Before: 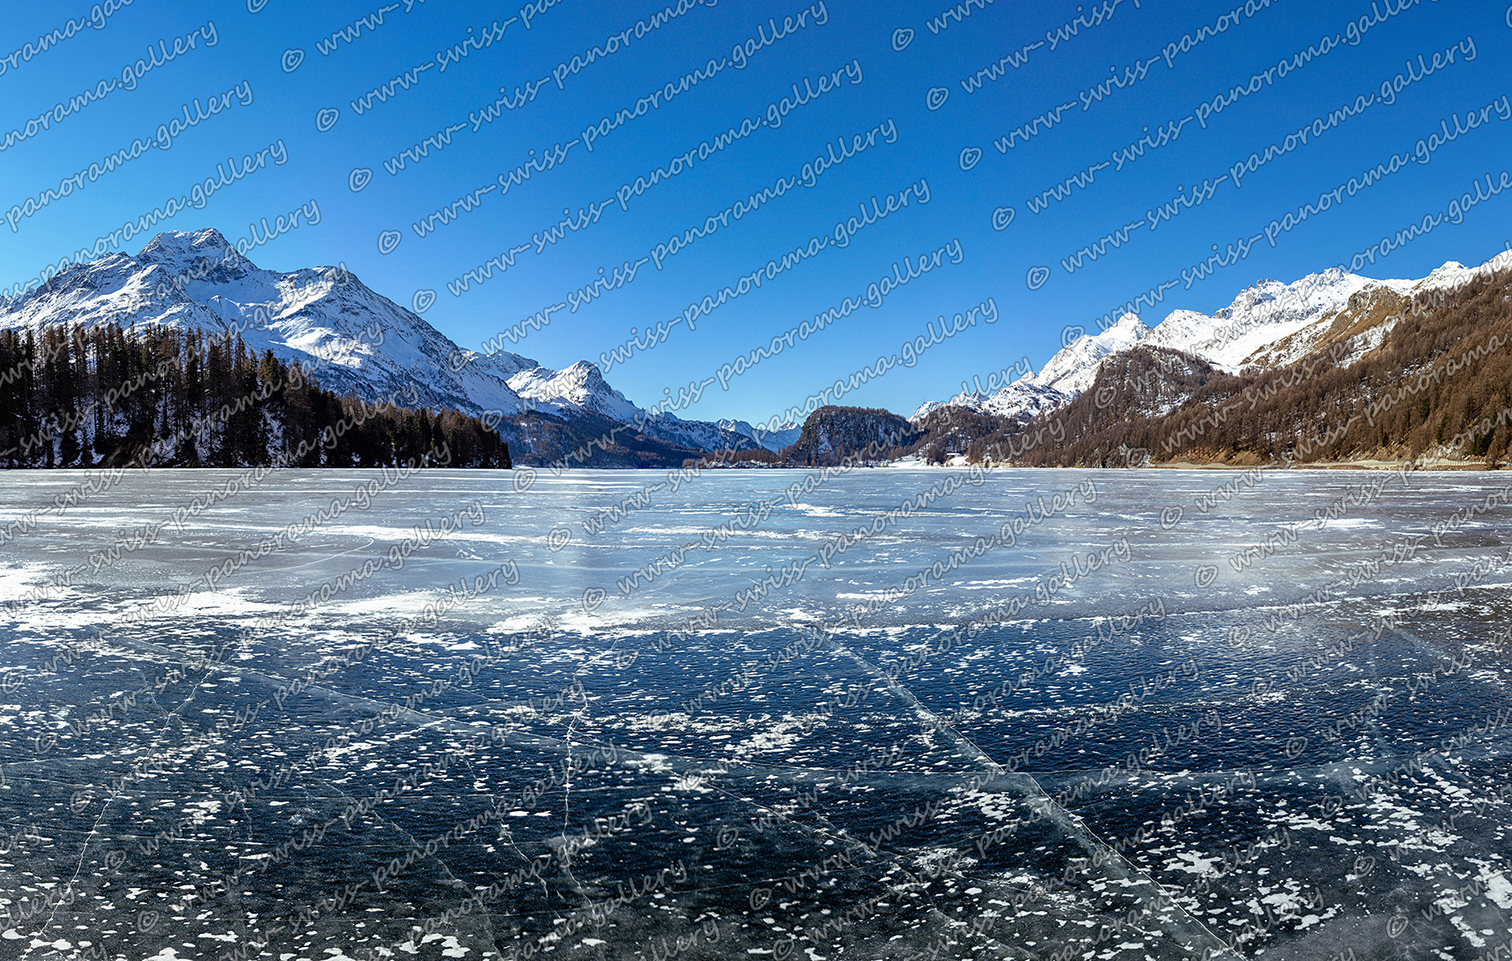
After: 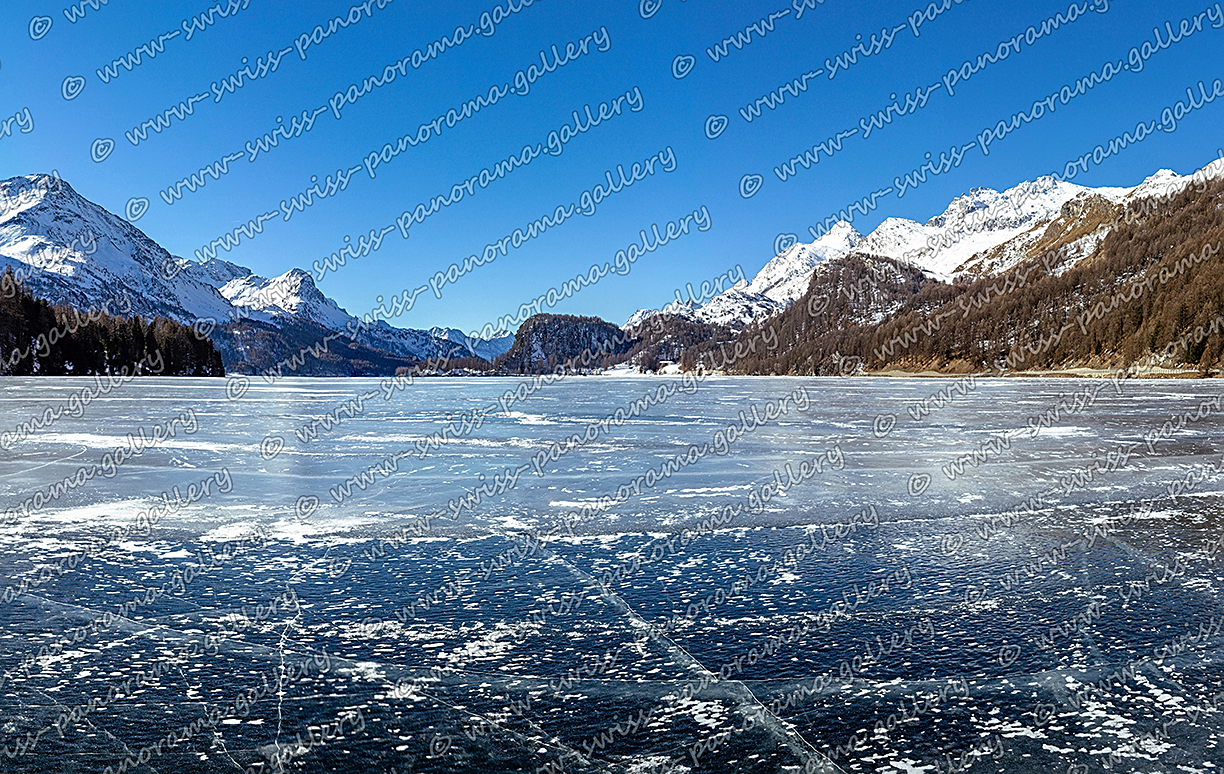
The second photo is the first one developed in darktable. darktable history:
sharpen: on, module defaults
crop: left 19.007%, top 9.64%, right 0%, bottom 9.781%
